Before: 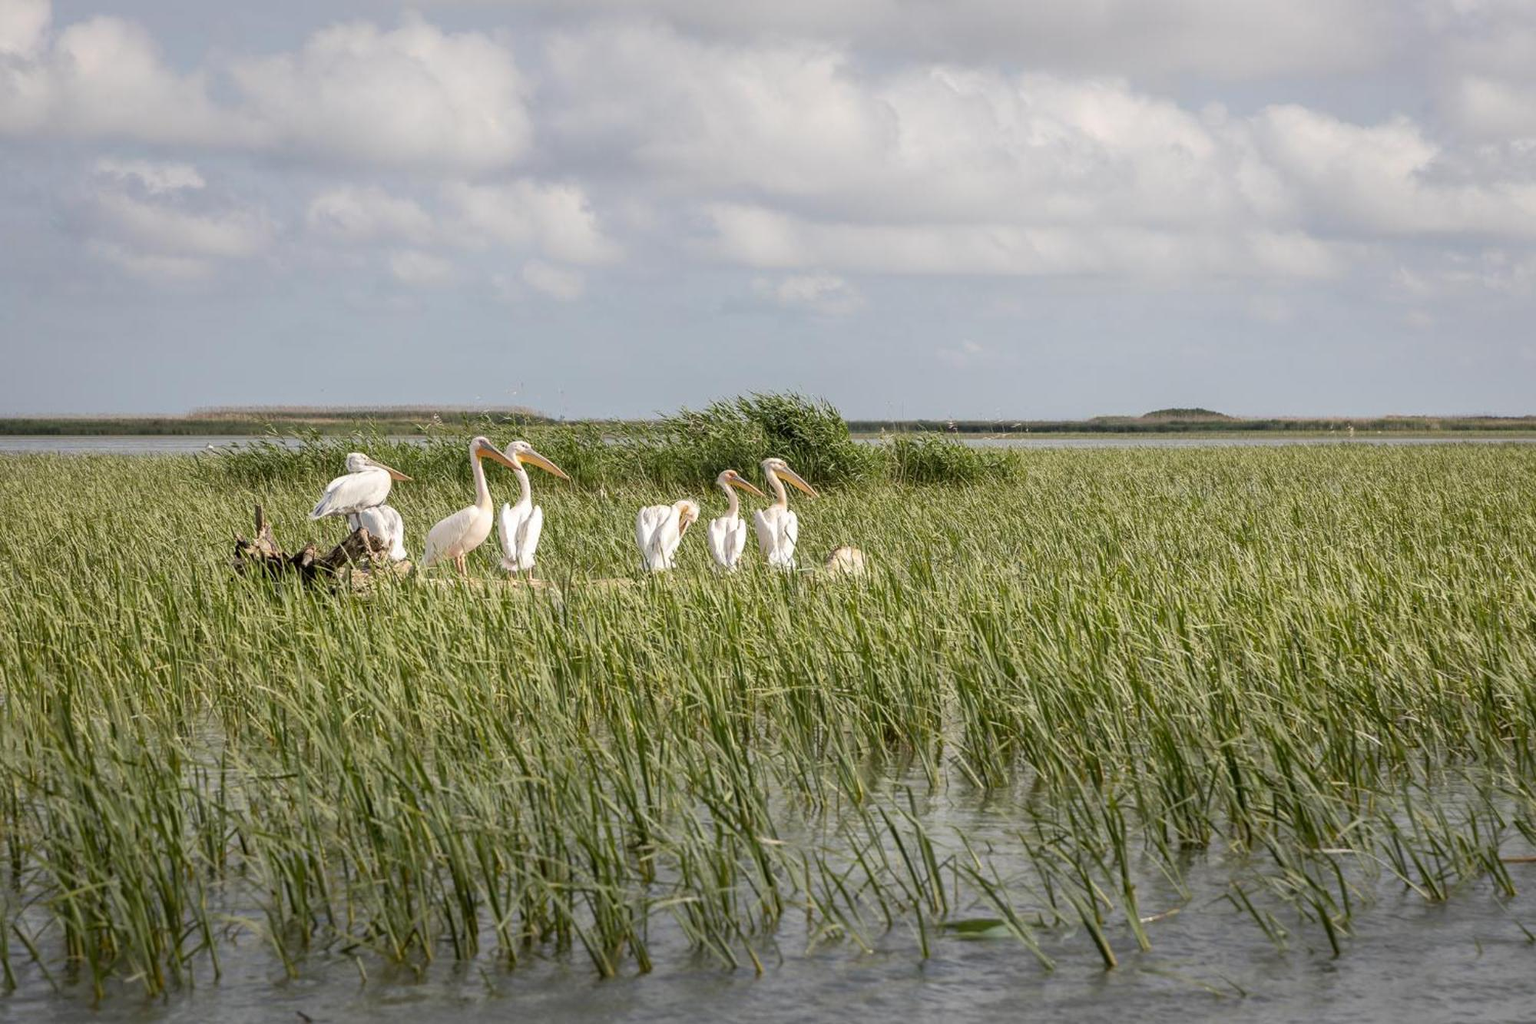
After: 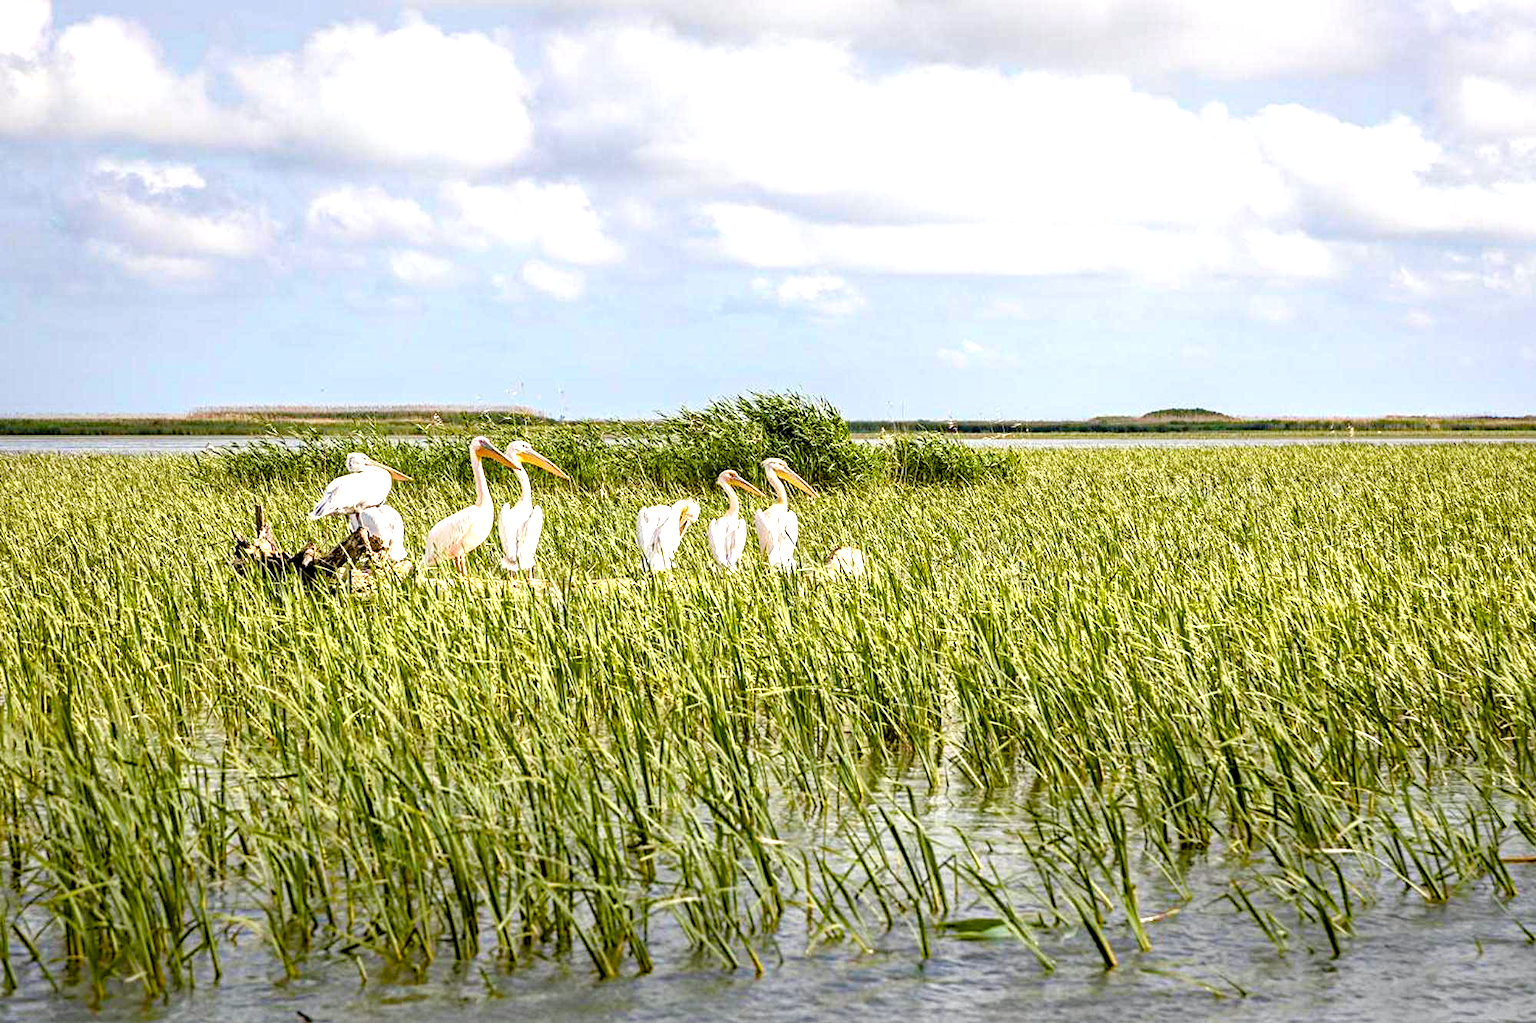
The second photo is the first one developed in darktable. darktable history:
diffuse or sharpen "sharpen demosaicing: AA filter": edge sensitivity 1, 1st order anisotropy 100%, 2nd order anisotropy 100%, 3rd order anisotropy 100%, 4th order anisotropy 100%, 1st order speed -25%, 2nd order speed -25%, 3rd order speed -25%, 4th order speed -25%
contrast equalizer: octaves 7, y [[0.6 ×6], [0.55 ×6], [0 ×6], [0 ×6], [0 ×6]], mix 0.3
haze removal: adaptive false
color balance rgb "light contrast": perceptual brilliance grading › highlights 10%, perceptual brilliance grading › mid-tones 5%, perceptual brilliance grading › shadows -10%
color balance rgb: perceptual saturation grading › global saturation 20%, perceptual saturation grading › highlights -25%, perceptual saturation grading › shadows 50.52%, global vibrance 40.24%
exposure: black level correction 0, exposure 1 EV, compensate exposure bias true, compensate highlight preservation false
